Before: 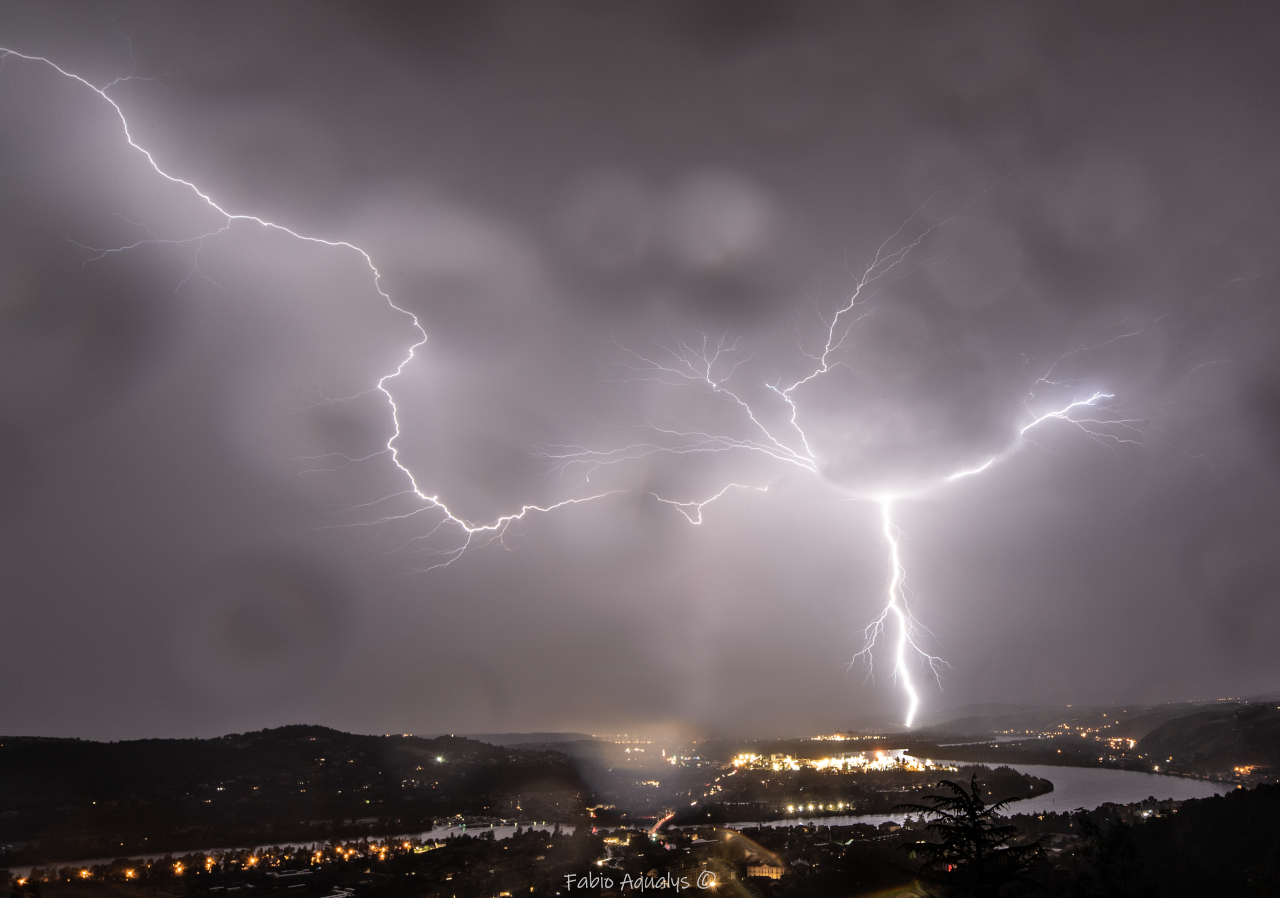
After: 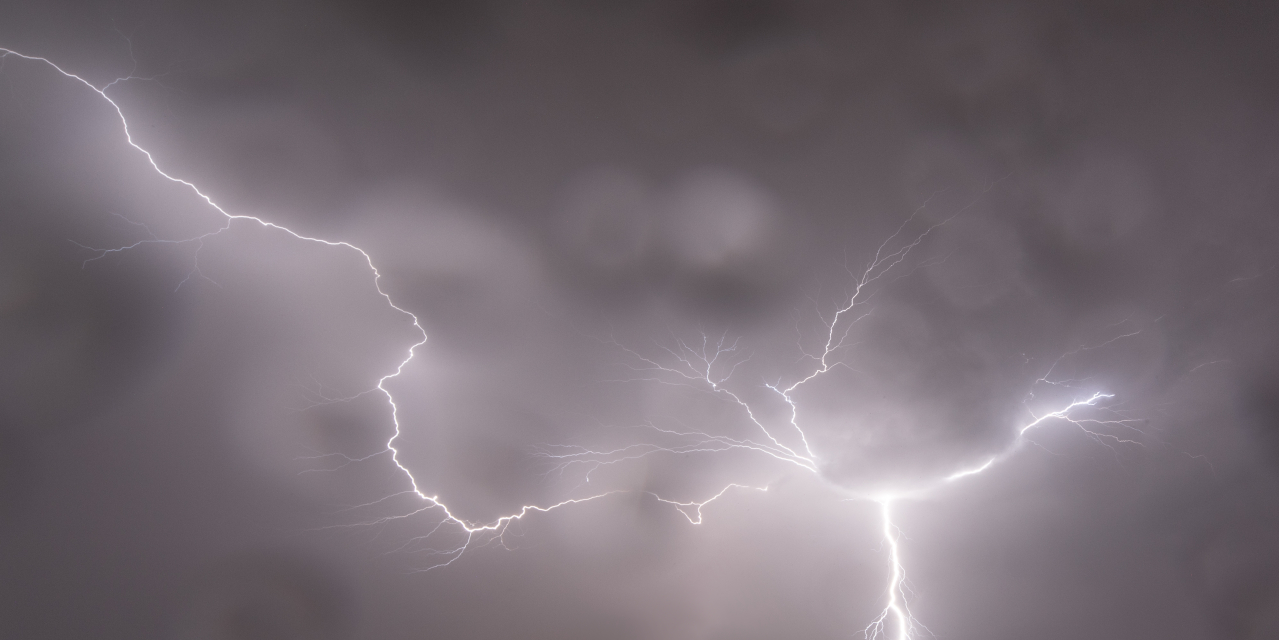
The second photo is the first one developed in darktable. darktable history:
crop: right 0%, bottom 28.688%
